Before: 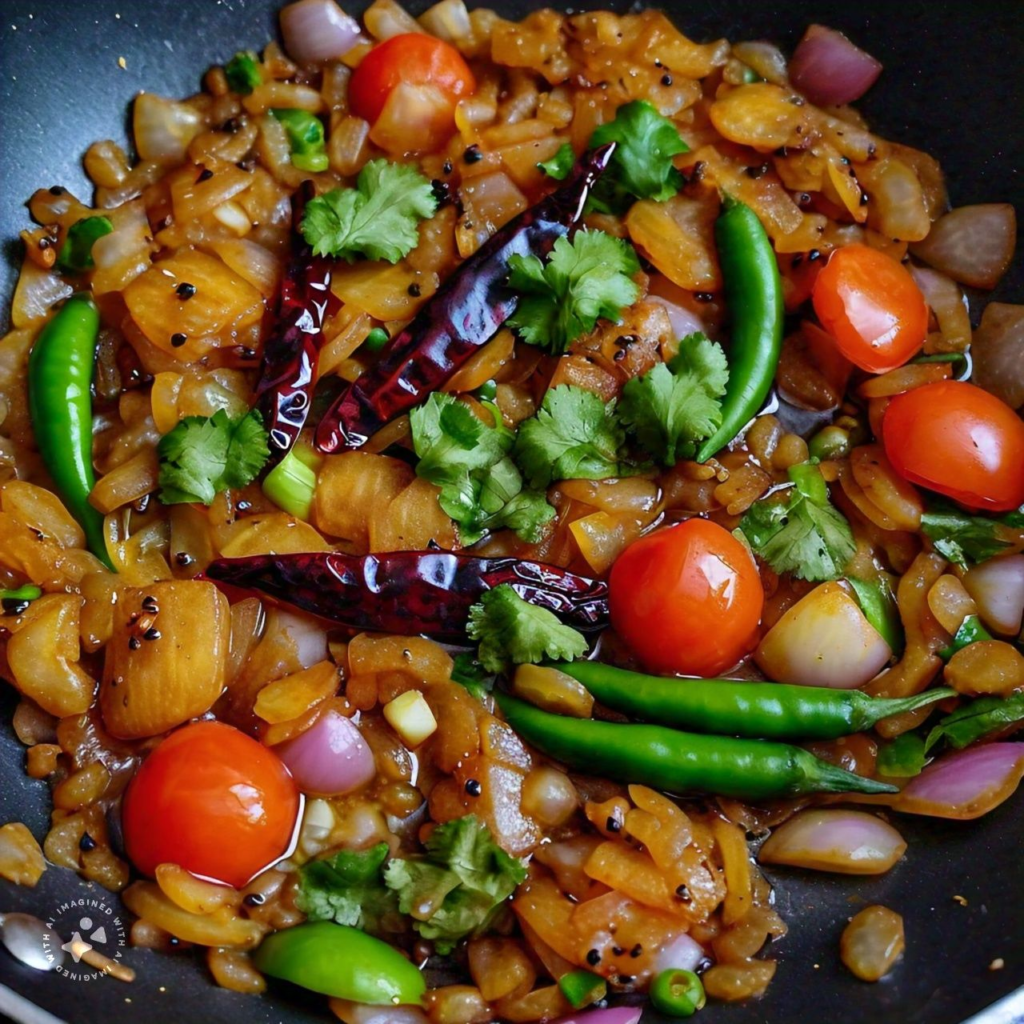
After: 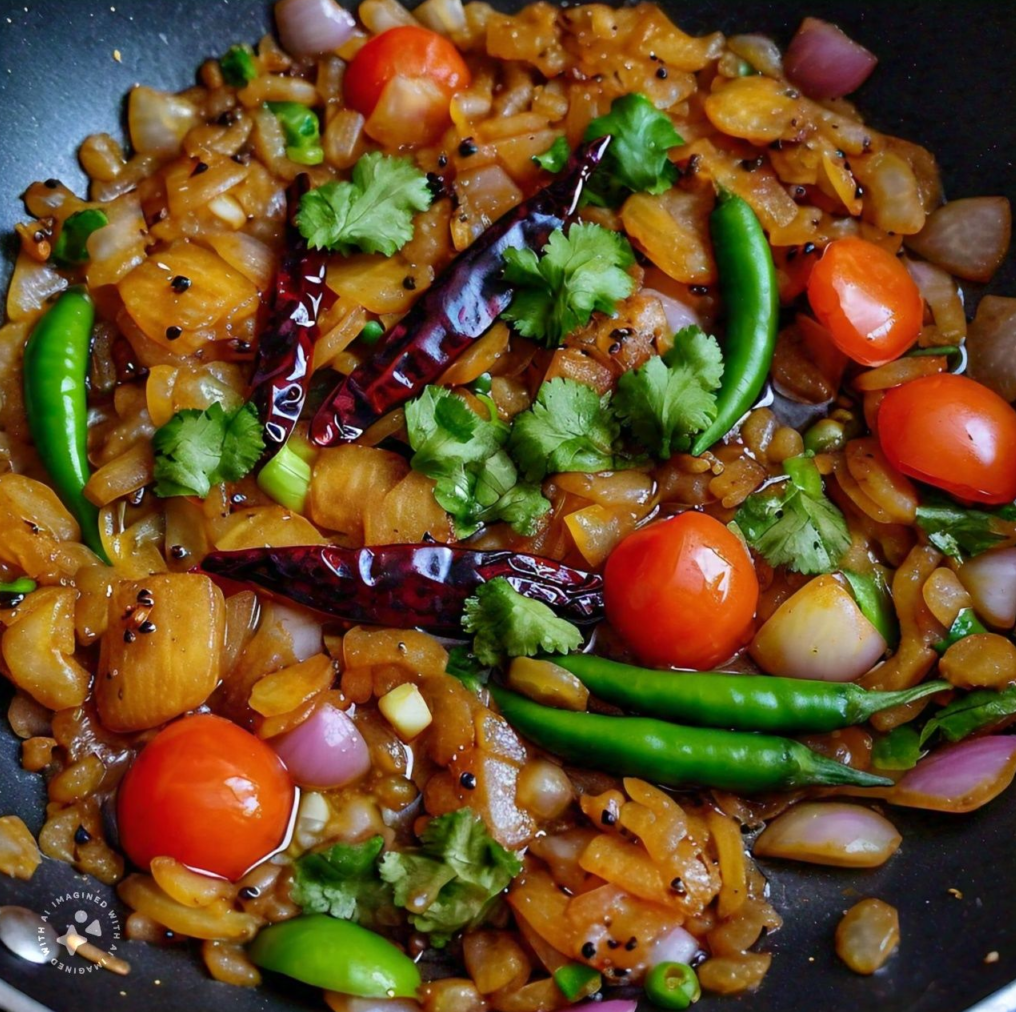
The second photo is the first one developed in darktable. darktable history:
crop: left 0.502%, top 0.737%, right 0.223%, bottom 0.36%
